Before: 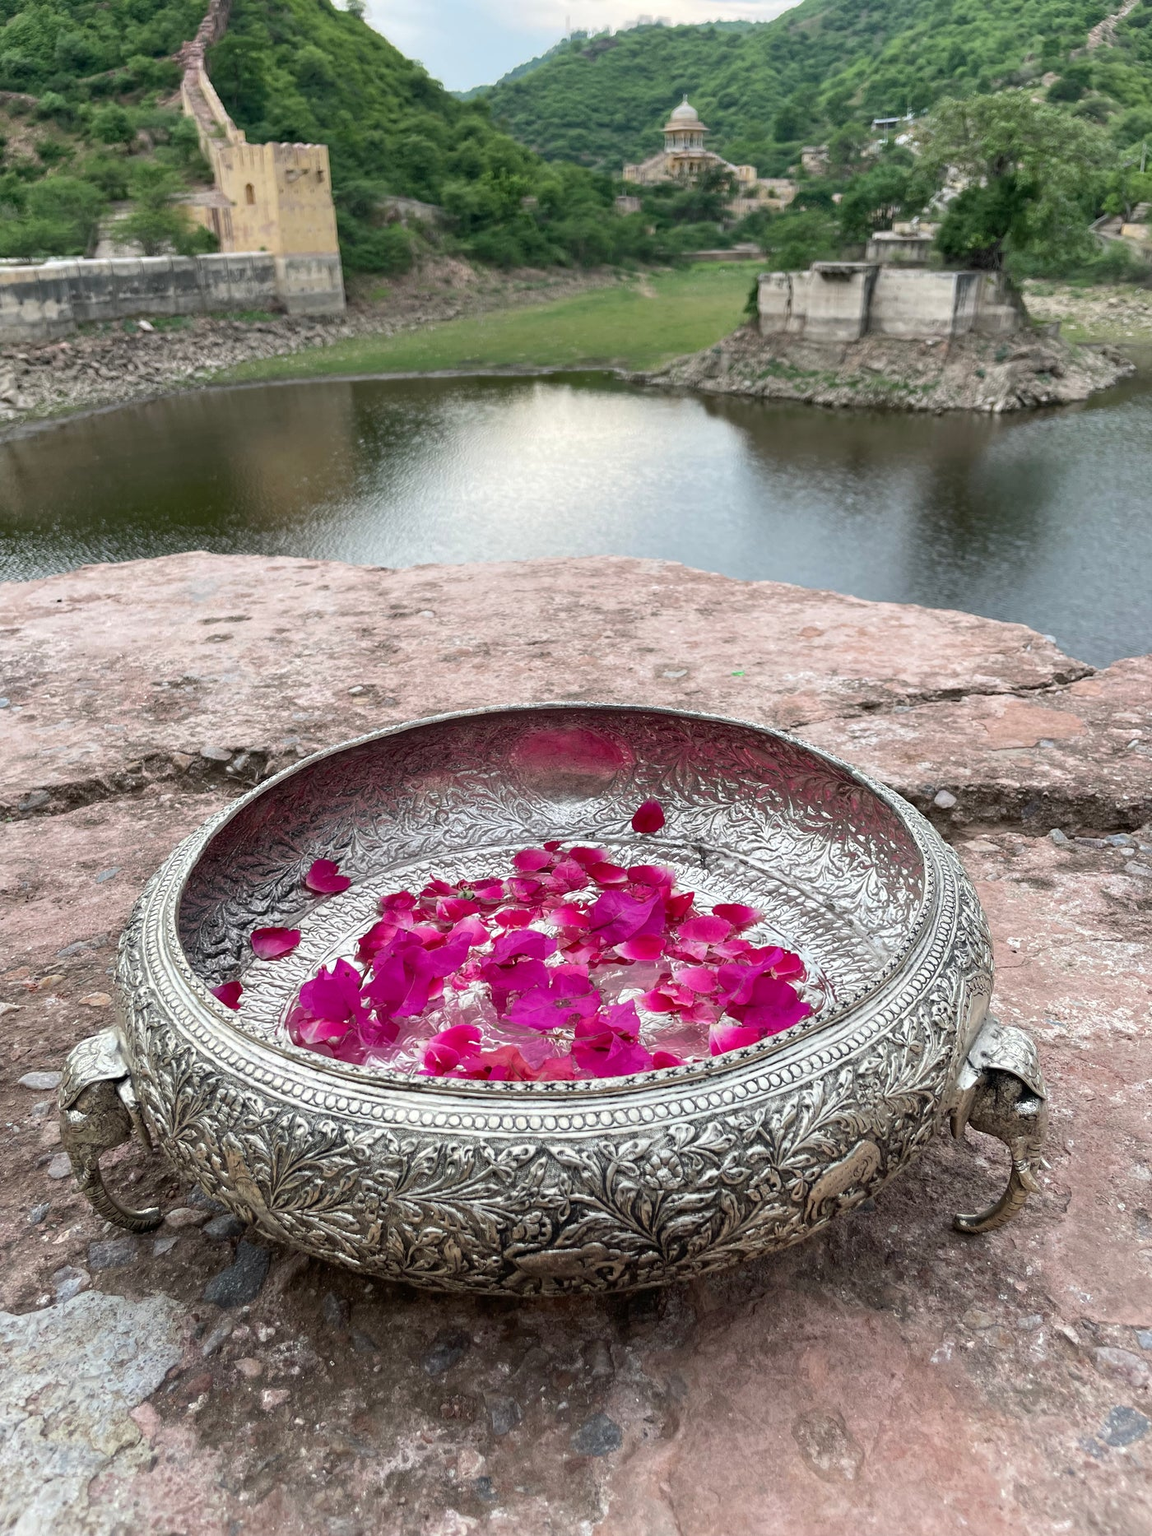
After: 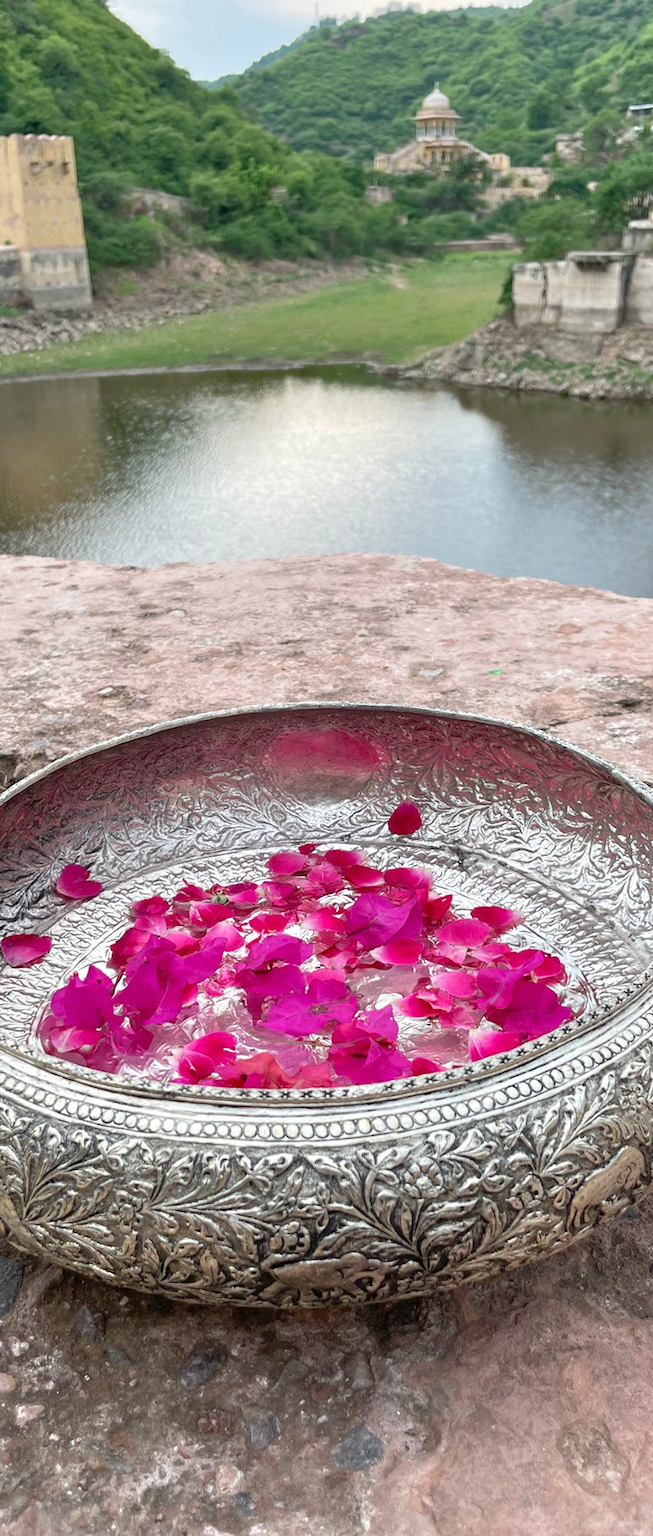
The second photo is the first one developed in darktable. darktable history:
crop: left 21.674%, right 22.086%
tone equalizer: -8 EV 1 EV, -7 EV 1 EV, -6 EV 1 EV, -5 EV 1 EV, -4 EV 1 EV, -3 EV 0.75 EV, -2 EV 0.5 EV, -1 EV 0.25 EV
rotate and perspective: rotation -0.45°, automatic cropping original format, crop left 0.008, crop right 0.992, crop top 0.012, crop bottom 0.988
